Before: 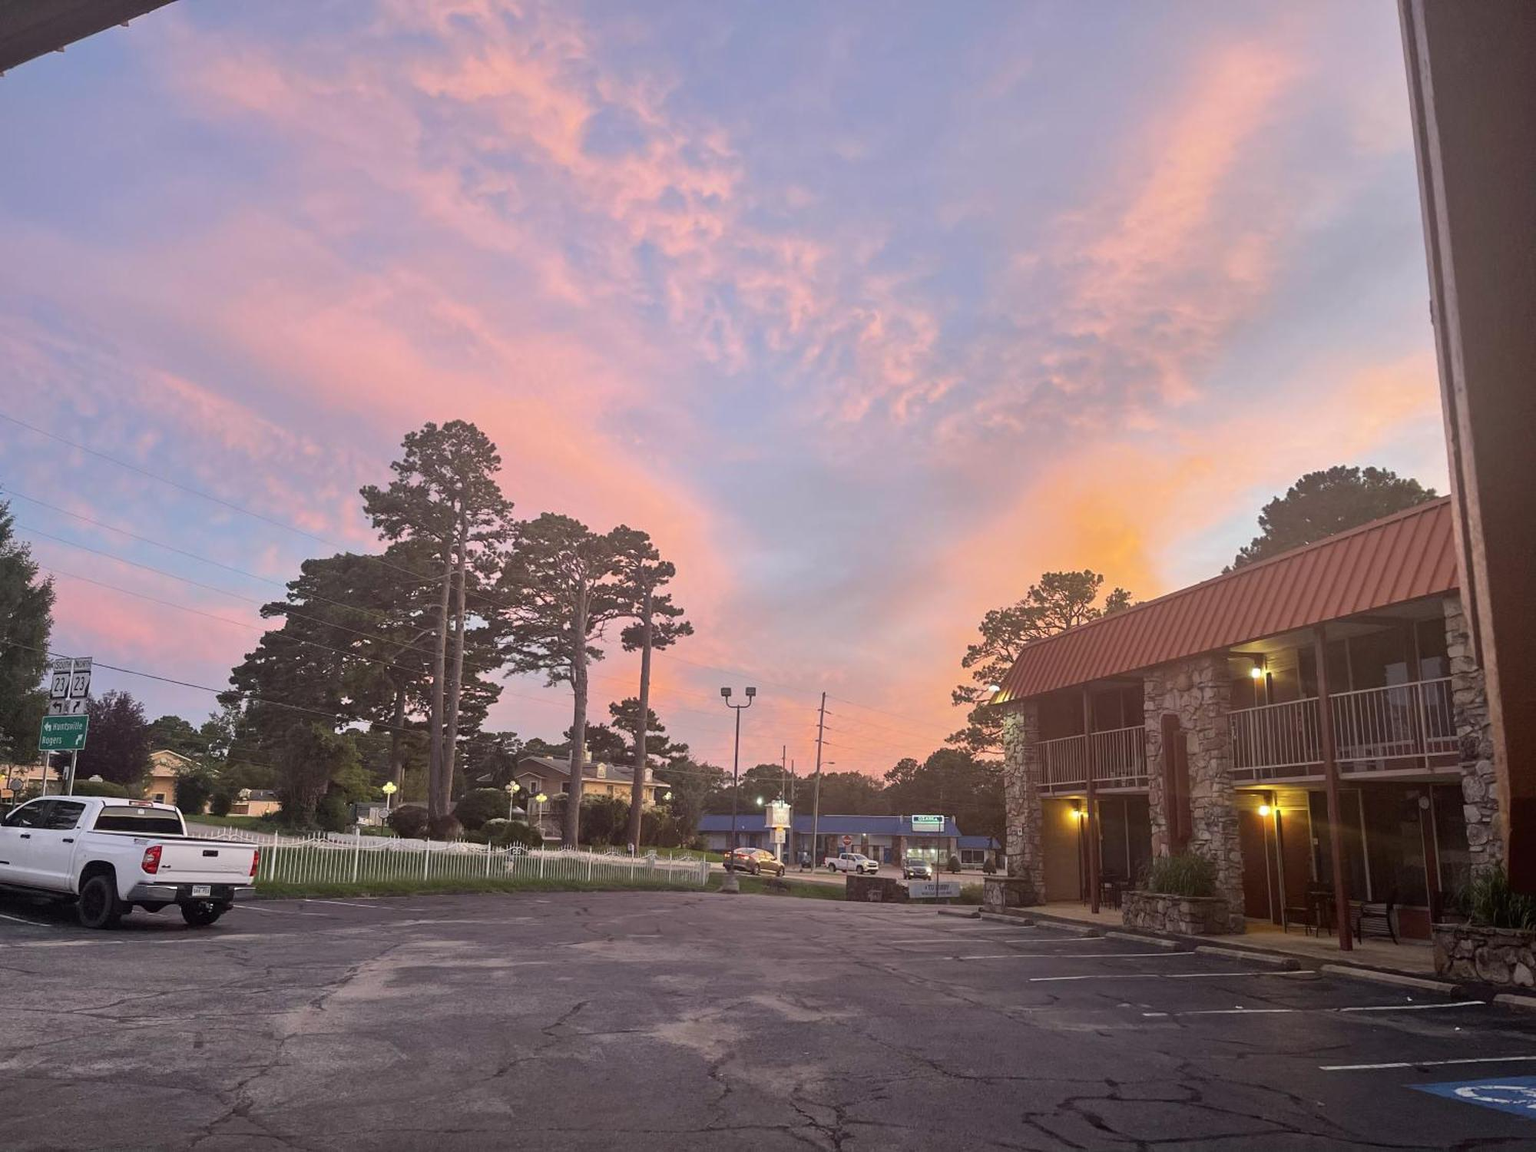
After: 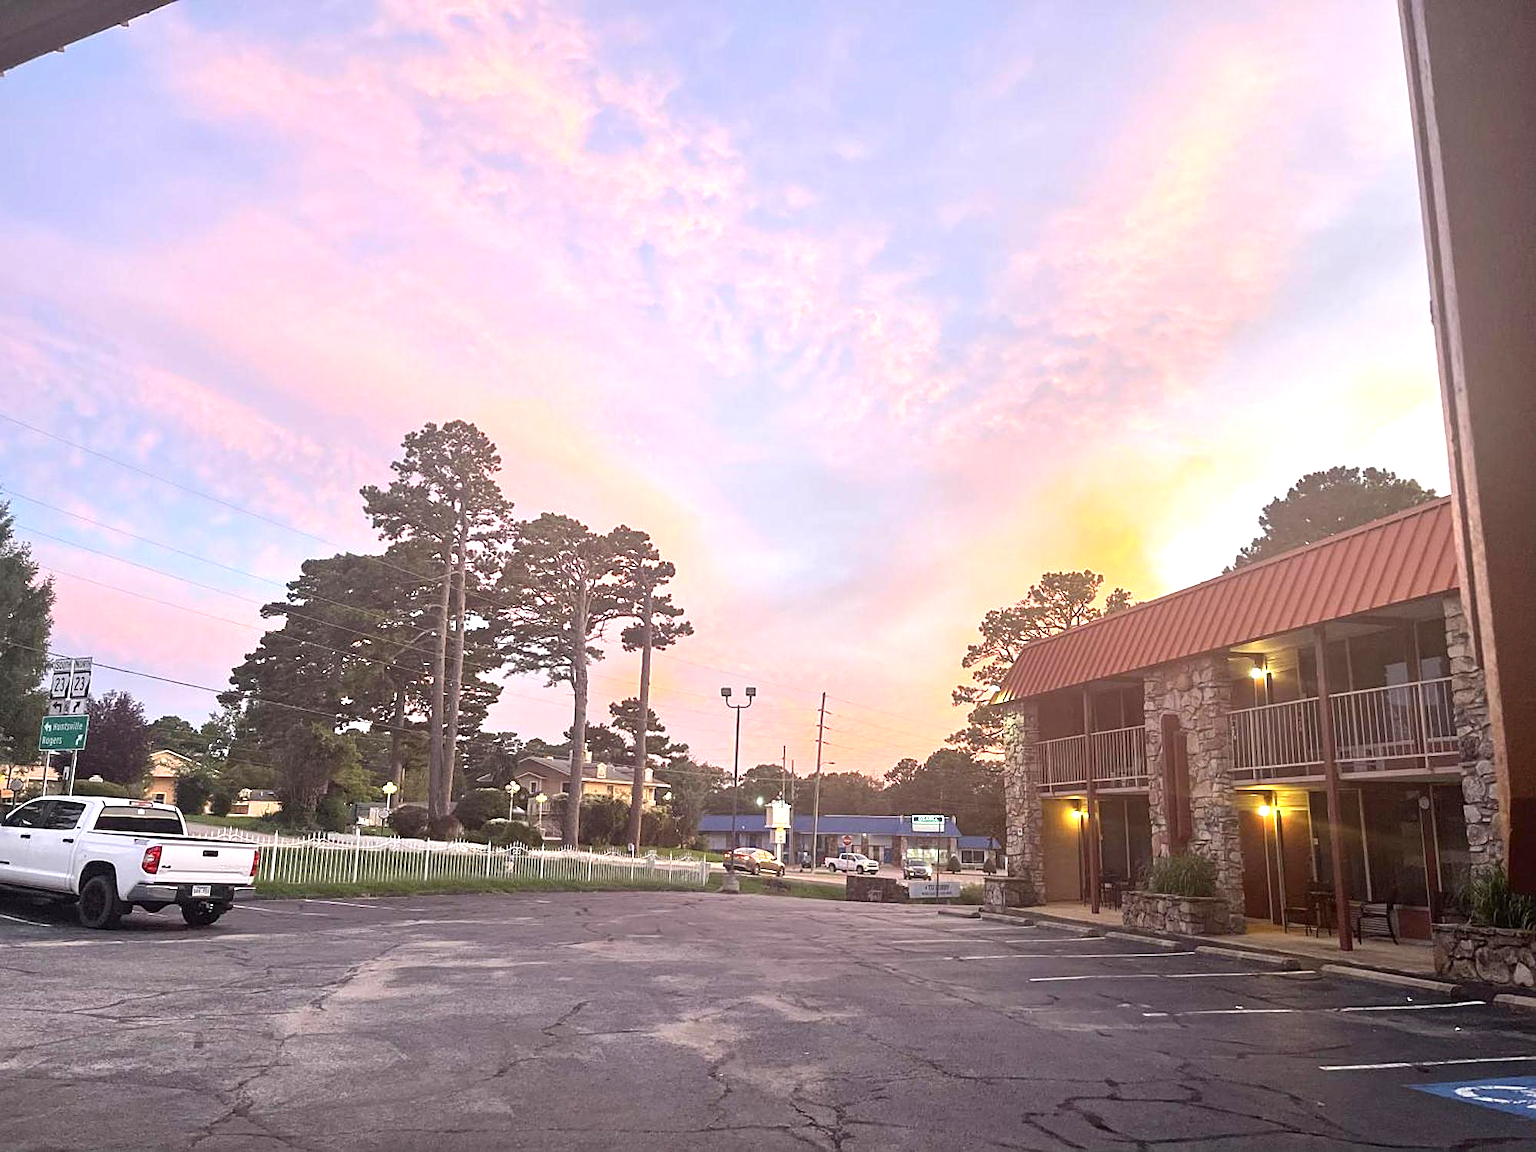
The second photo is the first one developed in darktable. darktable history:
exposure: exposure 0.946 EV, compensate highlight preservation false
sharpen: amount 0.486
